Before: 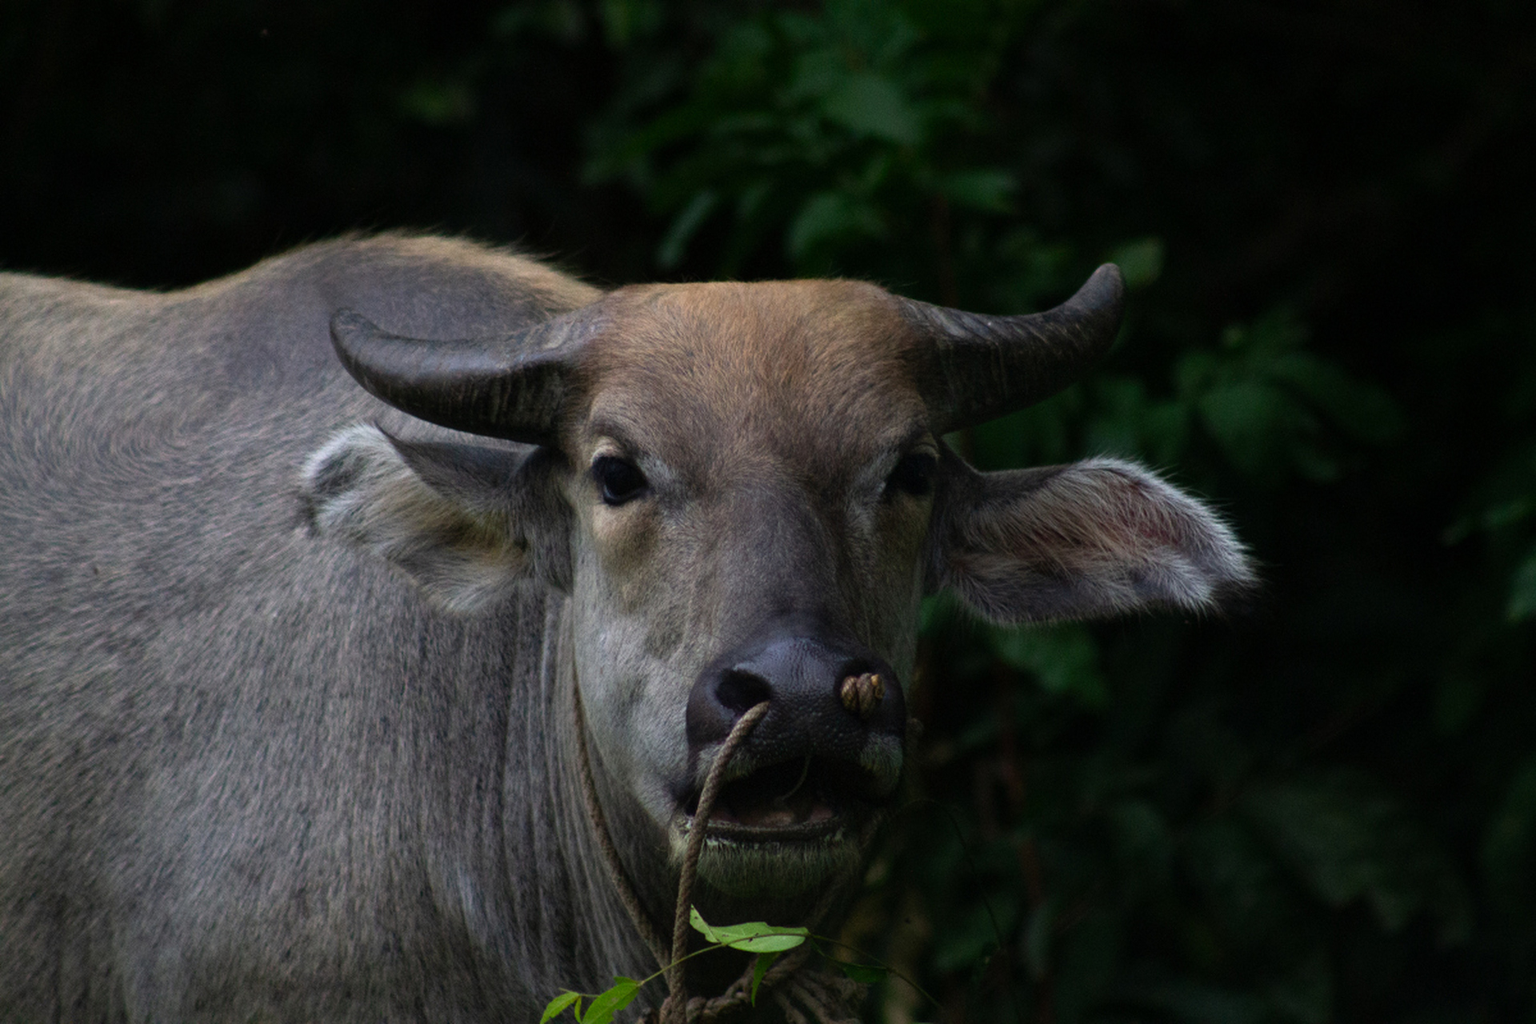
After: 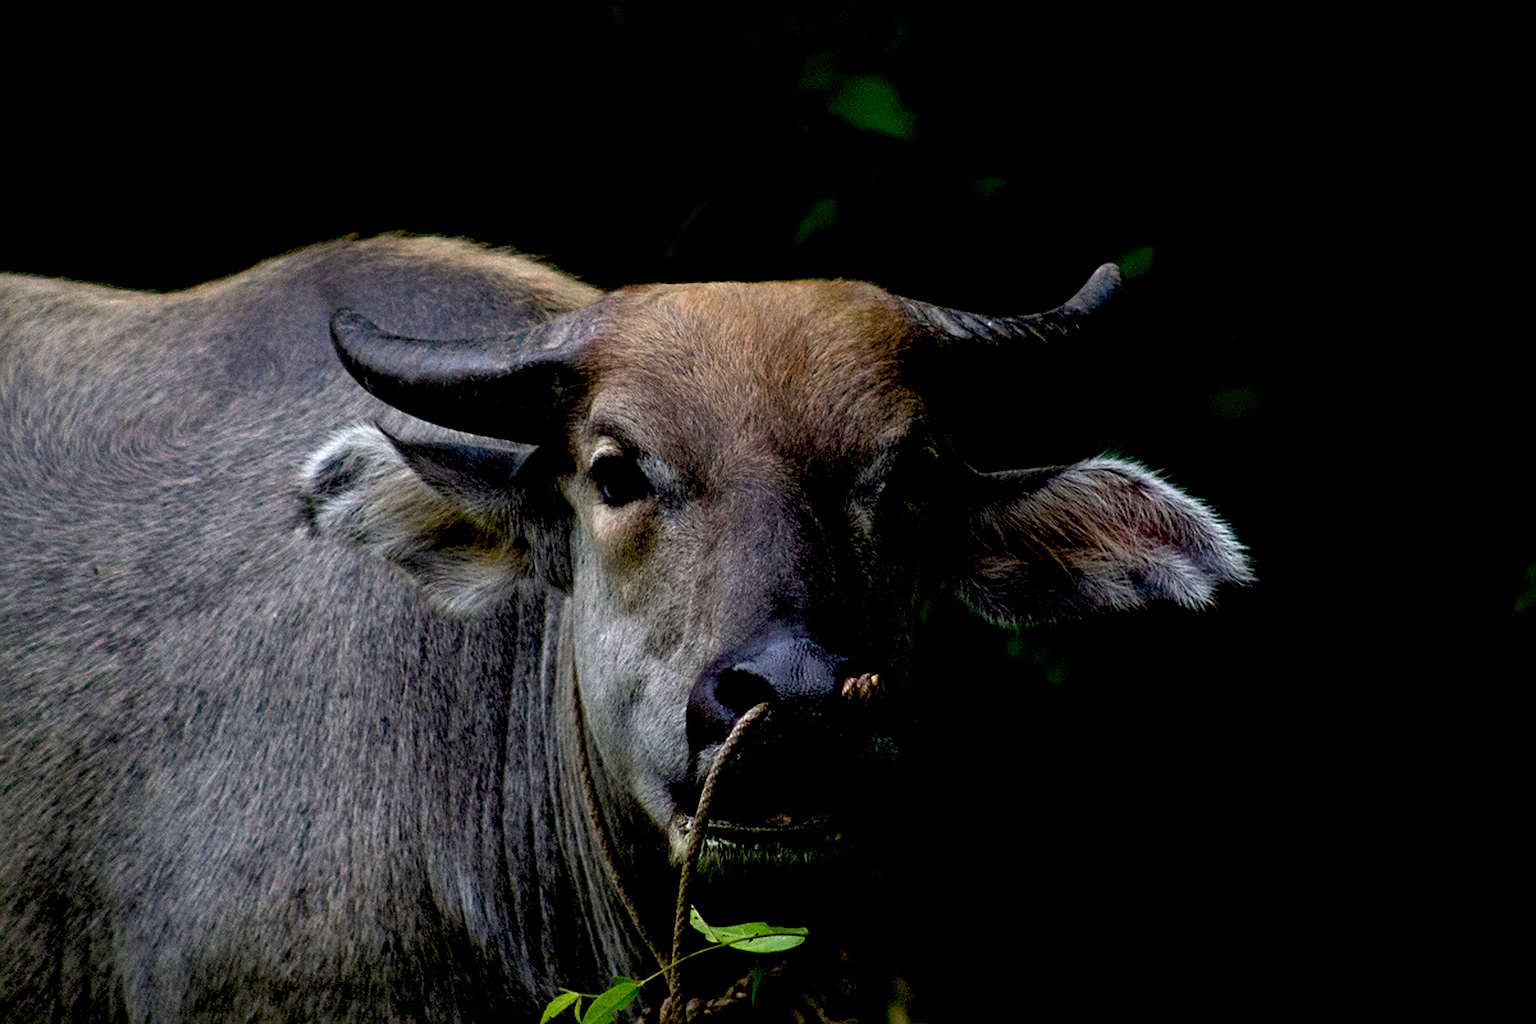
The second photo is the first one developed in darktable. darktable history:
color balance rgb: perceptual saturation grading › global saturation 20%, perceptual saturation grading › highlights -25%, perceptual saturation grading › shadows 25%
sharpen: on, module defaults
contrast equalizer: y [[0.531, 0.548, 0.559, 0.557, 0.544, 0.527], [0.5 ×6], [0.5 ×6], [0 ×6], [0 ×6]]
exposure: black level correction 0.025, exposure 0.182 EV, compensate highlight preservation false
